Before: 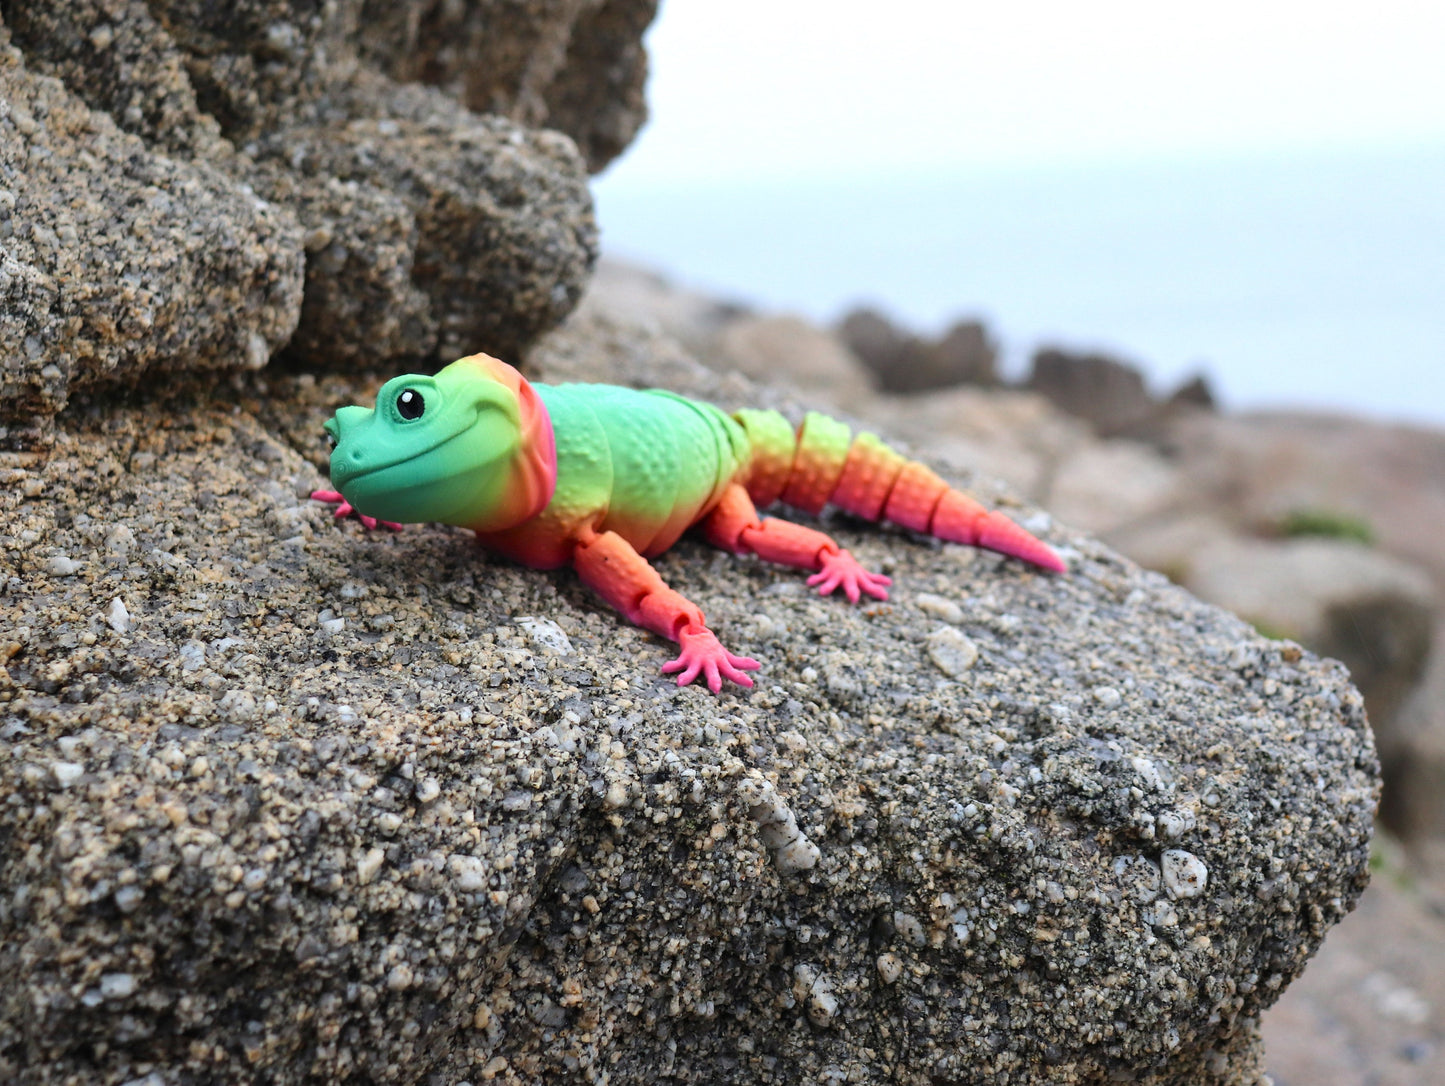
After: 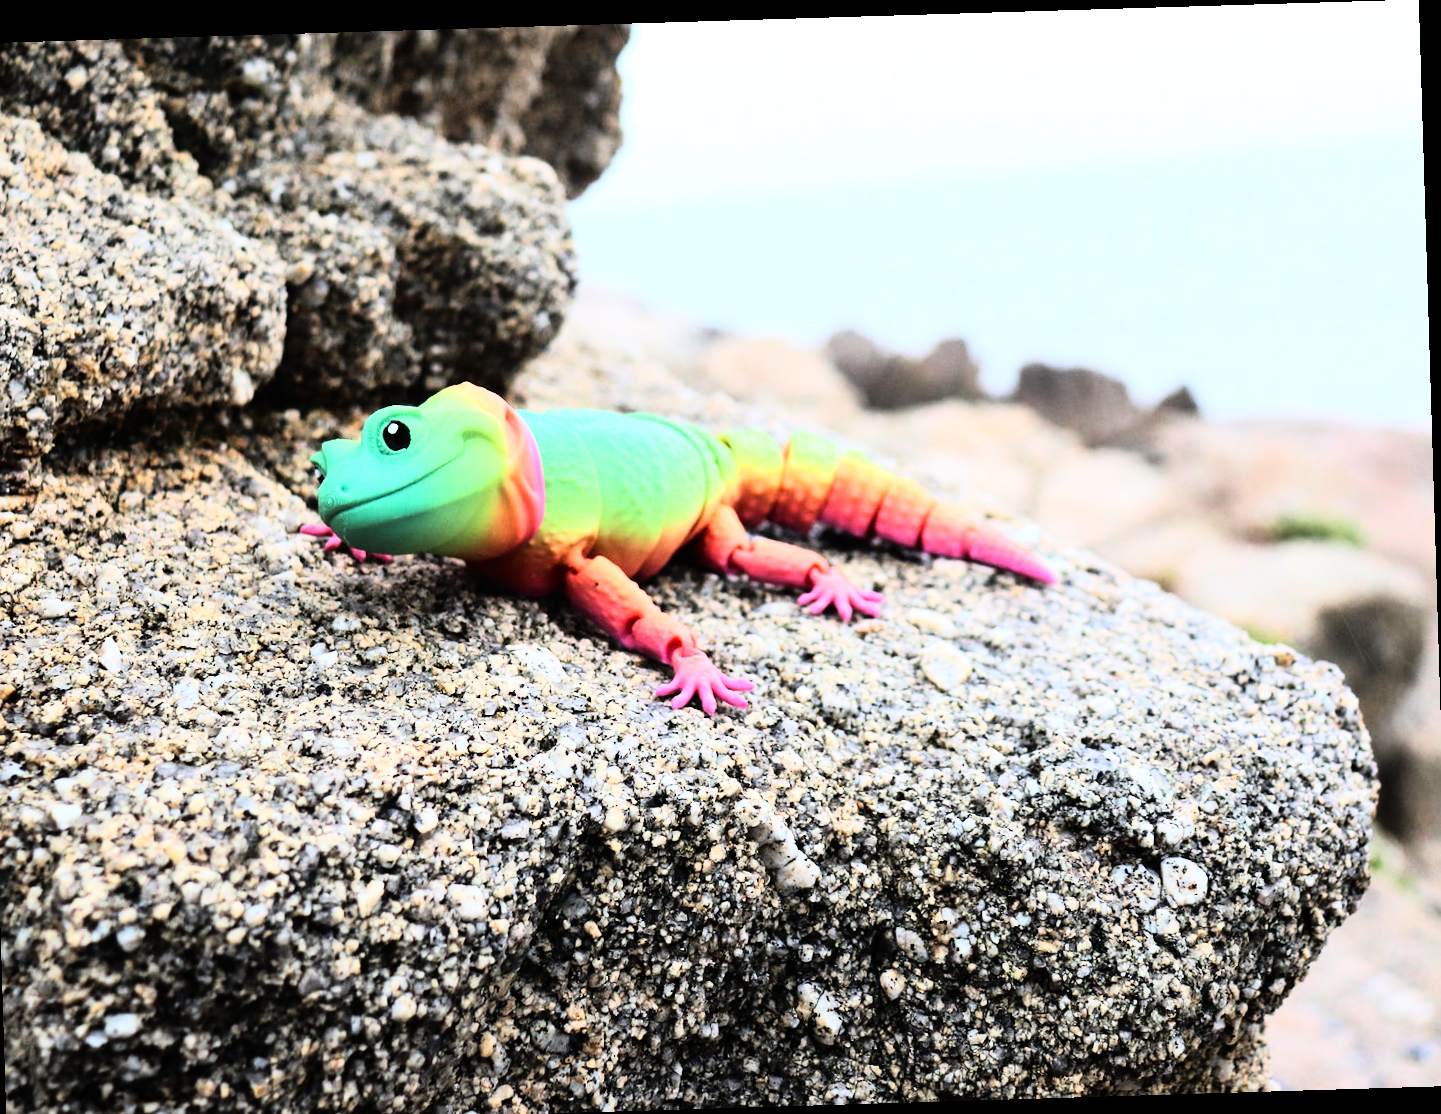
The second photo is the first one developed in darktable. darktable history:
rotate and perspective: rotation -1.75°, automatic cropping off
rgb curve: curves: ch0 [(0, 0) (0.21, 0.15) (0.24, 0.21) (0.5, 0.75) (0.75, 0.96) (0.89, 0.99) (1, 1)]; ch1 [(0, 0.02) (0.21, 0.13) (0.25, 0.2) (0.5, 0.67) (0.75, 0.9) (0.89, 0.97) (1, 1)]; ch2 [(0, 0.02) (0.21, 0.13) (0.25, 0.2) (0.5, 0.67) (0.75, 0.9) (0.89, 0.97) (1, 1)], compensate middle gray true
crop and rotate: left 1.774%, right 0.633%, bottom 1.28%
